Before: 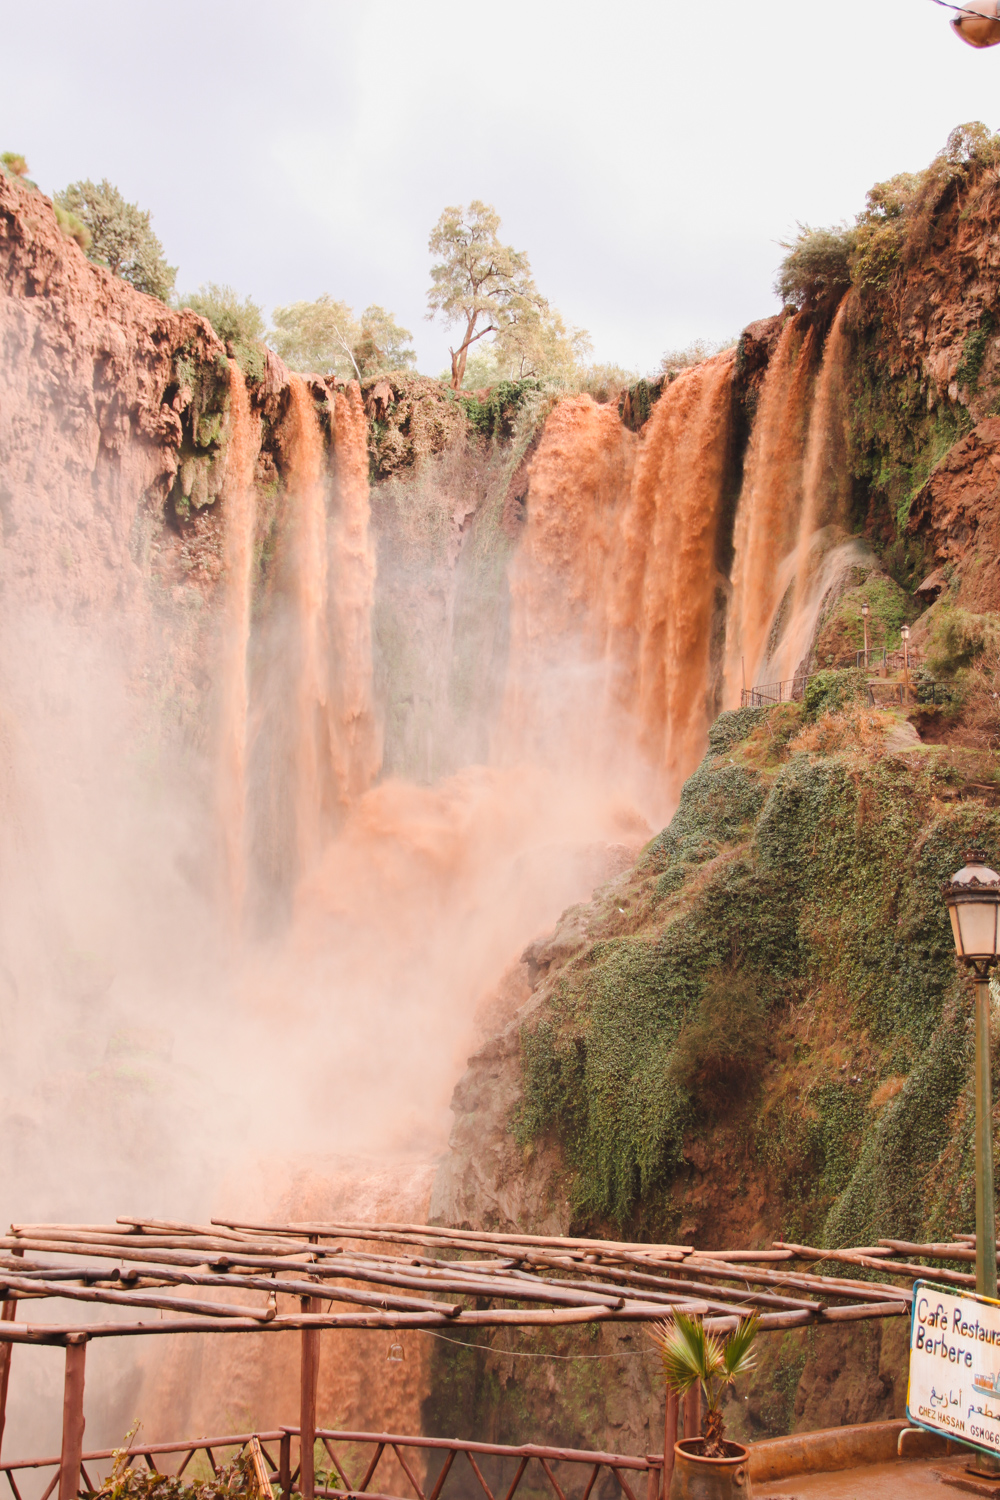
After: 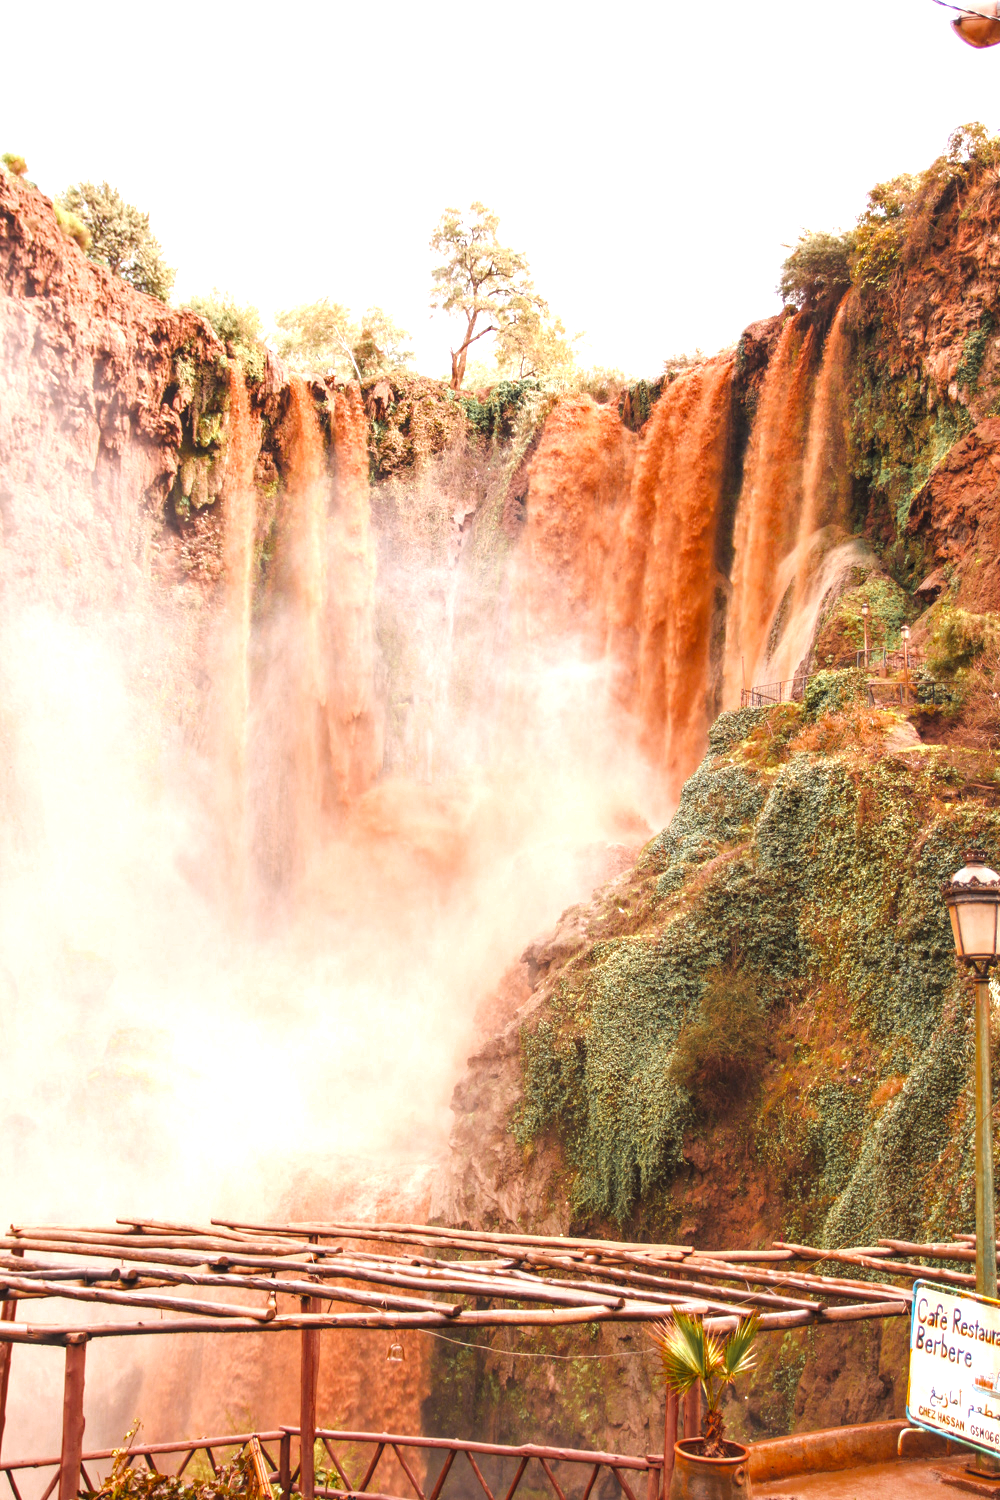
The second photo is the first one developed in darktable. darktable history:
local contrast: on, module defaults
color zones: curves: ch0 [(0.11, 0.396) (0.195, 0.36) (0.25, 0.5) (0.303, 0.412) (0.357, 0.544) (0.75, 0.5) (0.967, 0.328)]; ch1 [(0, 0.468) (0.112, 0.512) (0.202, 0.6) (0.25, 0.5) (0.307, 0.352) (0.357, 0.544) (0.75, 0.5) (0.963, 0.524)]
exposure: exposure 1 EV, compensate highlight preservation false
contrast equalizer: y [[0.601, 0.6, 0.598, 0.598, 0.6, 0.601], [0.5 ×6], [0.5 ×6], [0 ×6], [0 ×6]], mix 0.218
